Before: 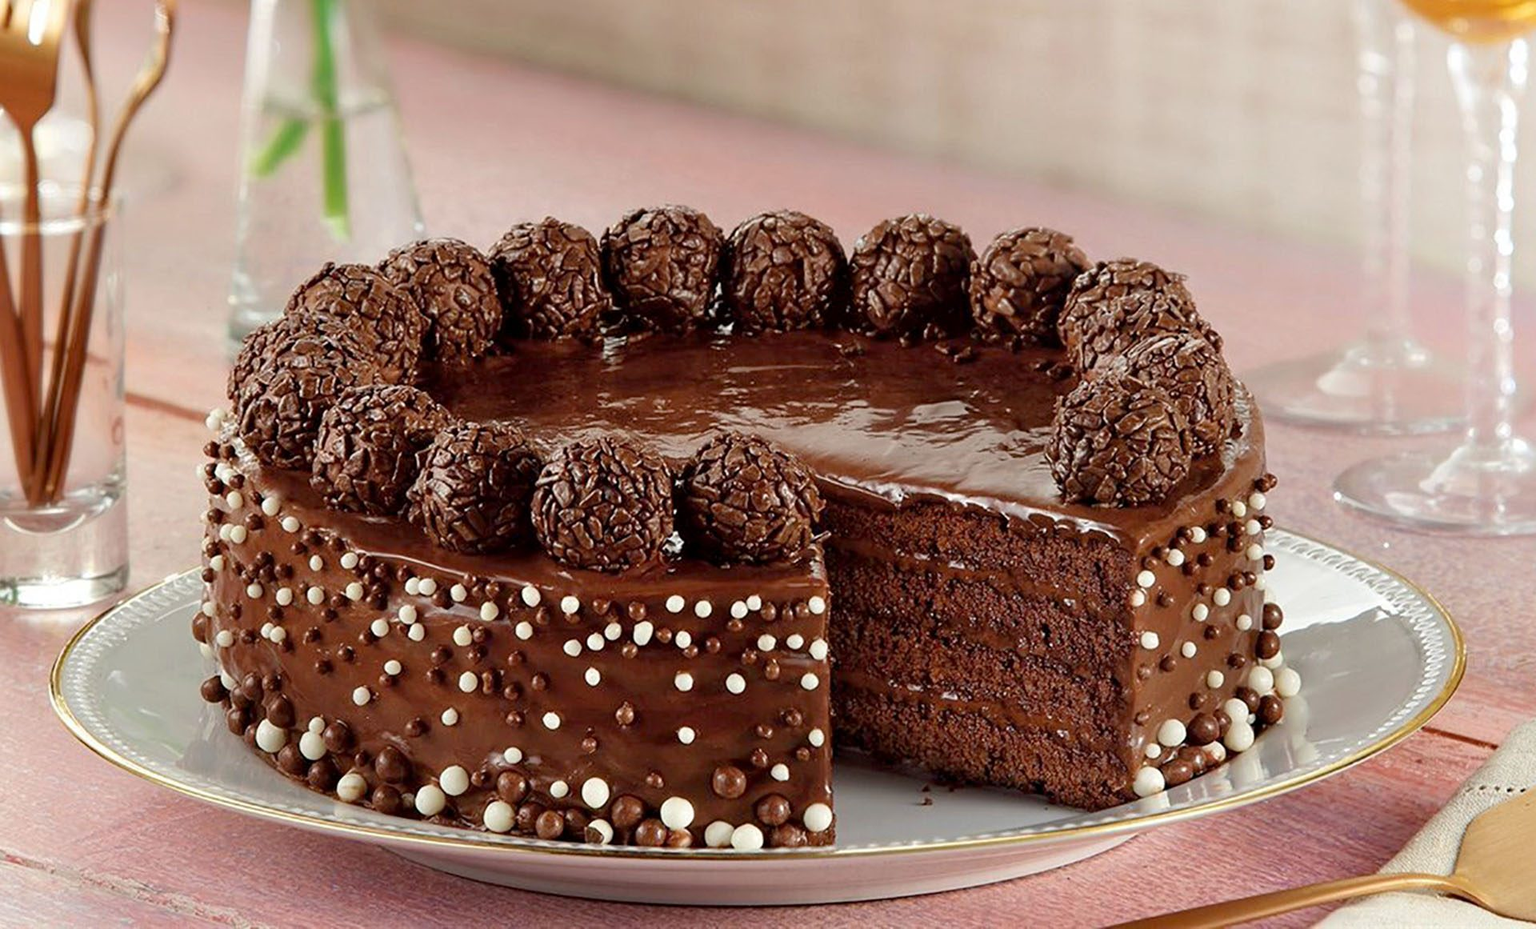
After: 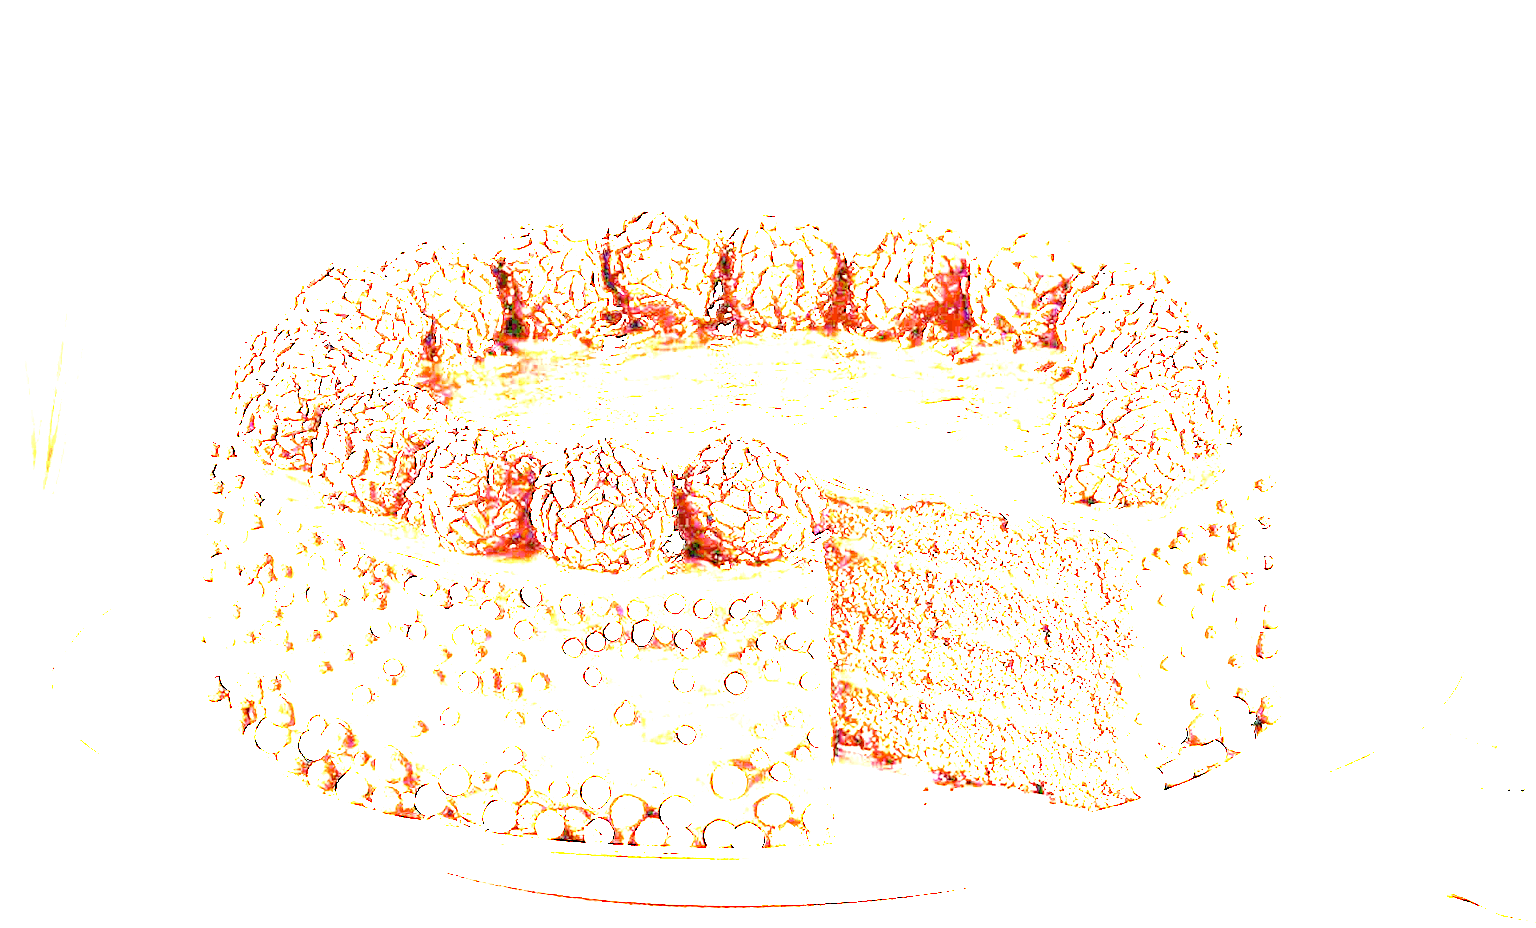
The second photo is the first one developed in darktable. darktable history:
contrast brightness saturation: saturation -0.168
color correction: highlights a* -5.21, highlights b* 9.8, shadows a* 9.45, shadows b* 24.65
exposure: exposure 7.927 EV, compensate exposure bias true, compensate highlight preservation false
